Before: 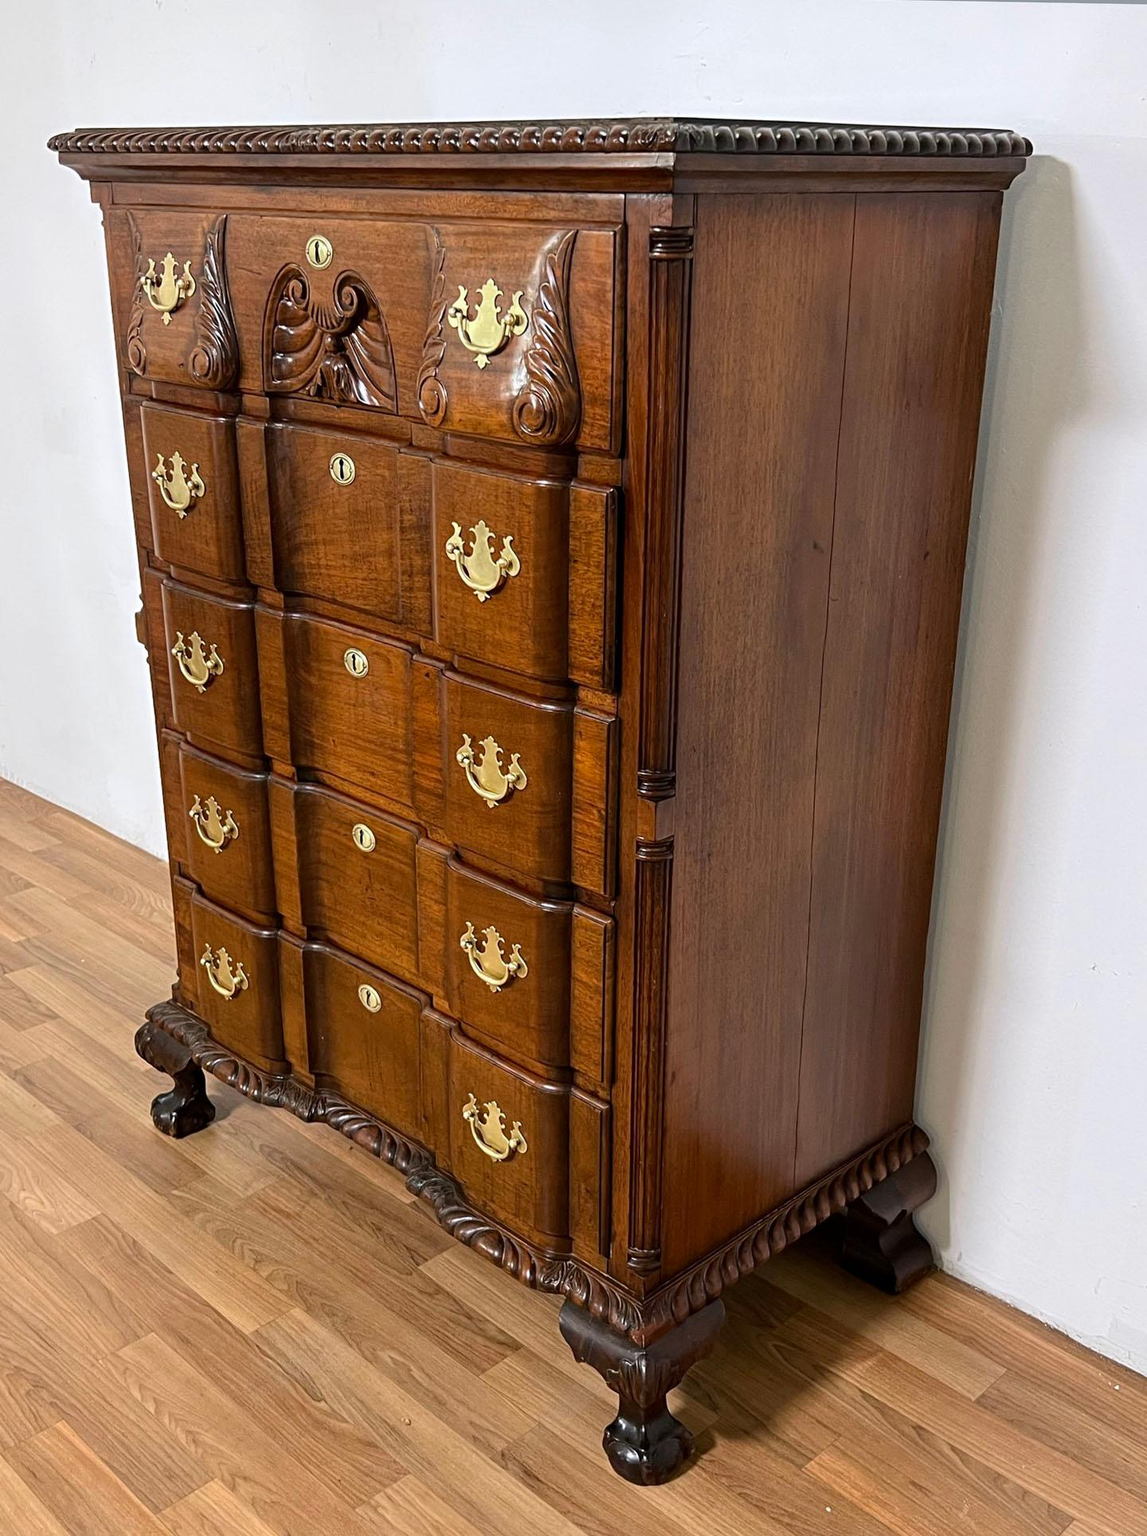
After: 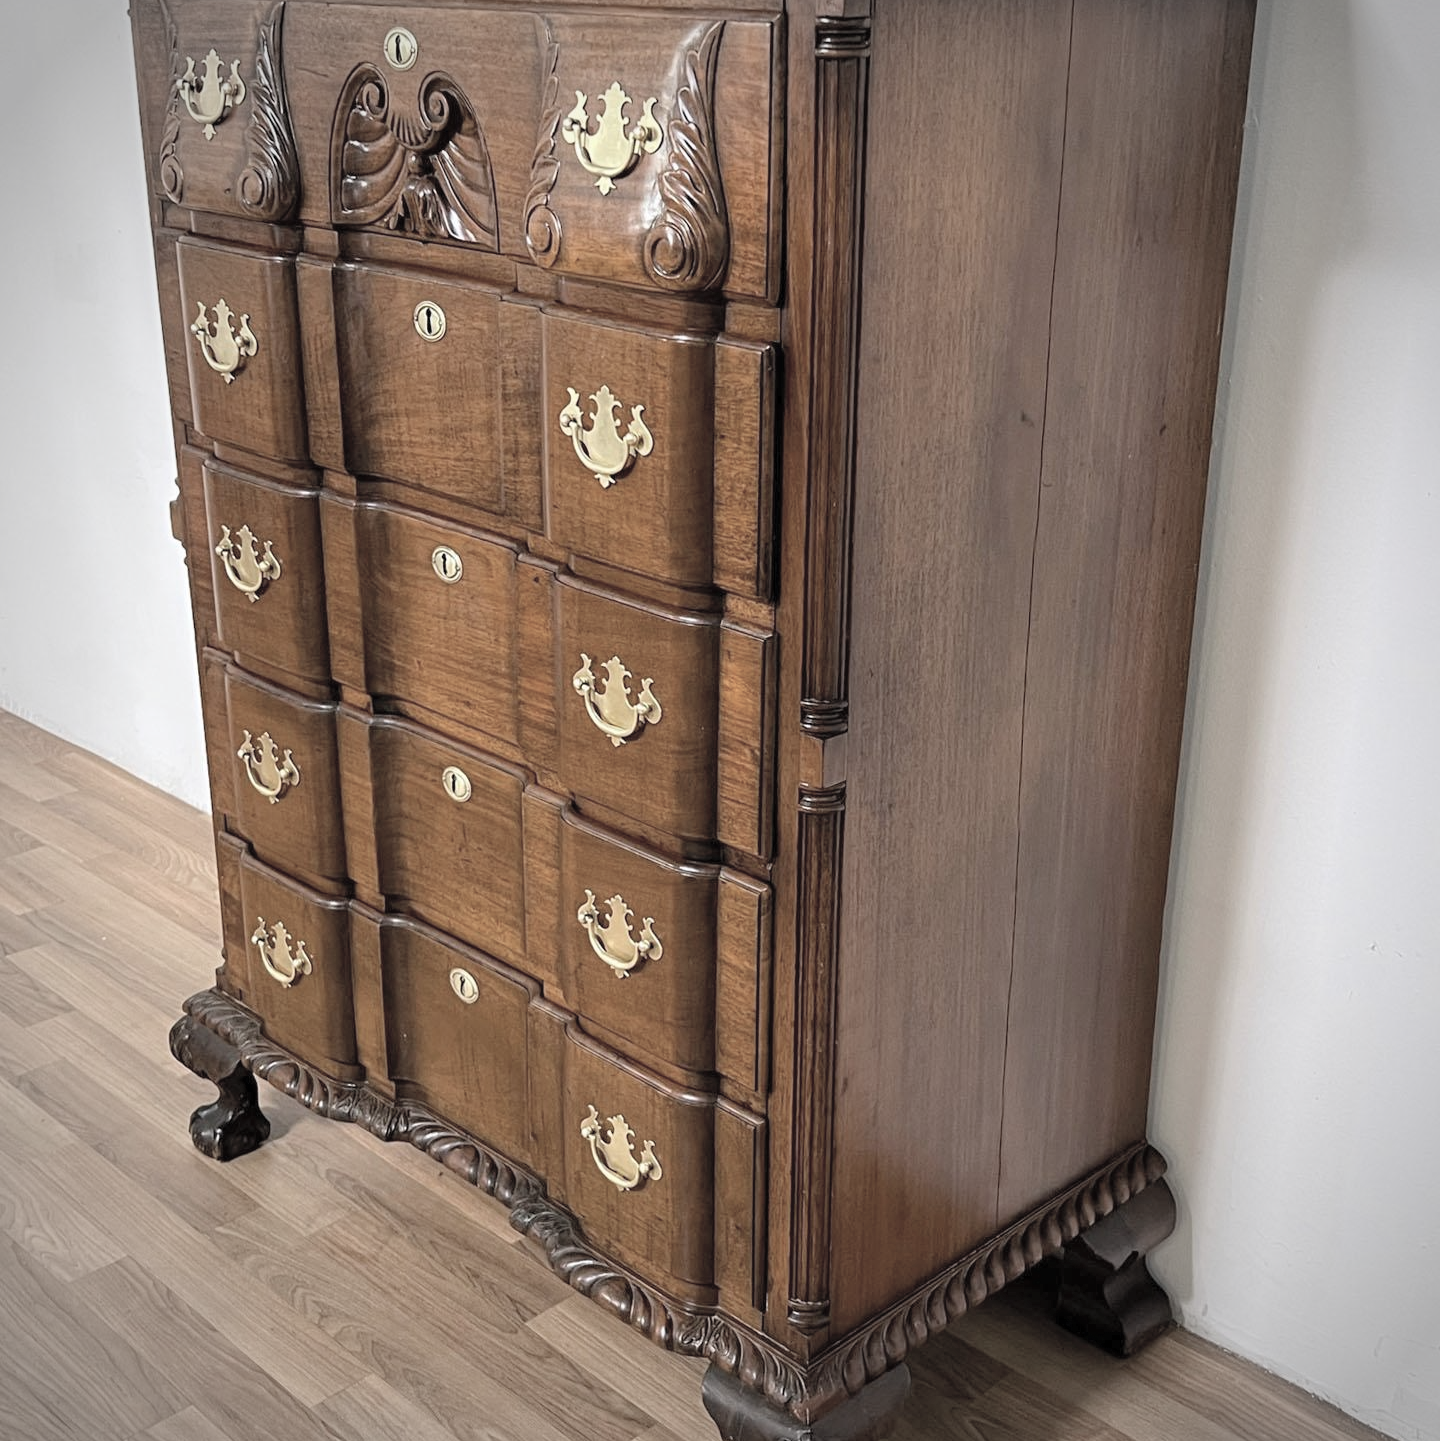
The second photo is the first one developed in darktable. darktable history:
vignetting: on, module defaults
crop: top 13.899%, bottom 11.379%
contrast brightness saturation: brightness 0.188, saturation -0.482
